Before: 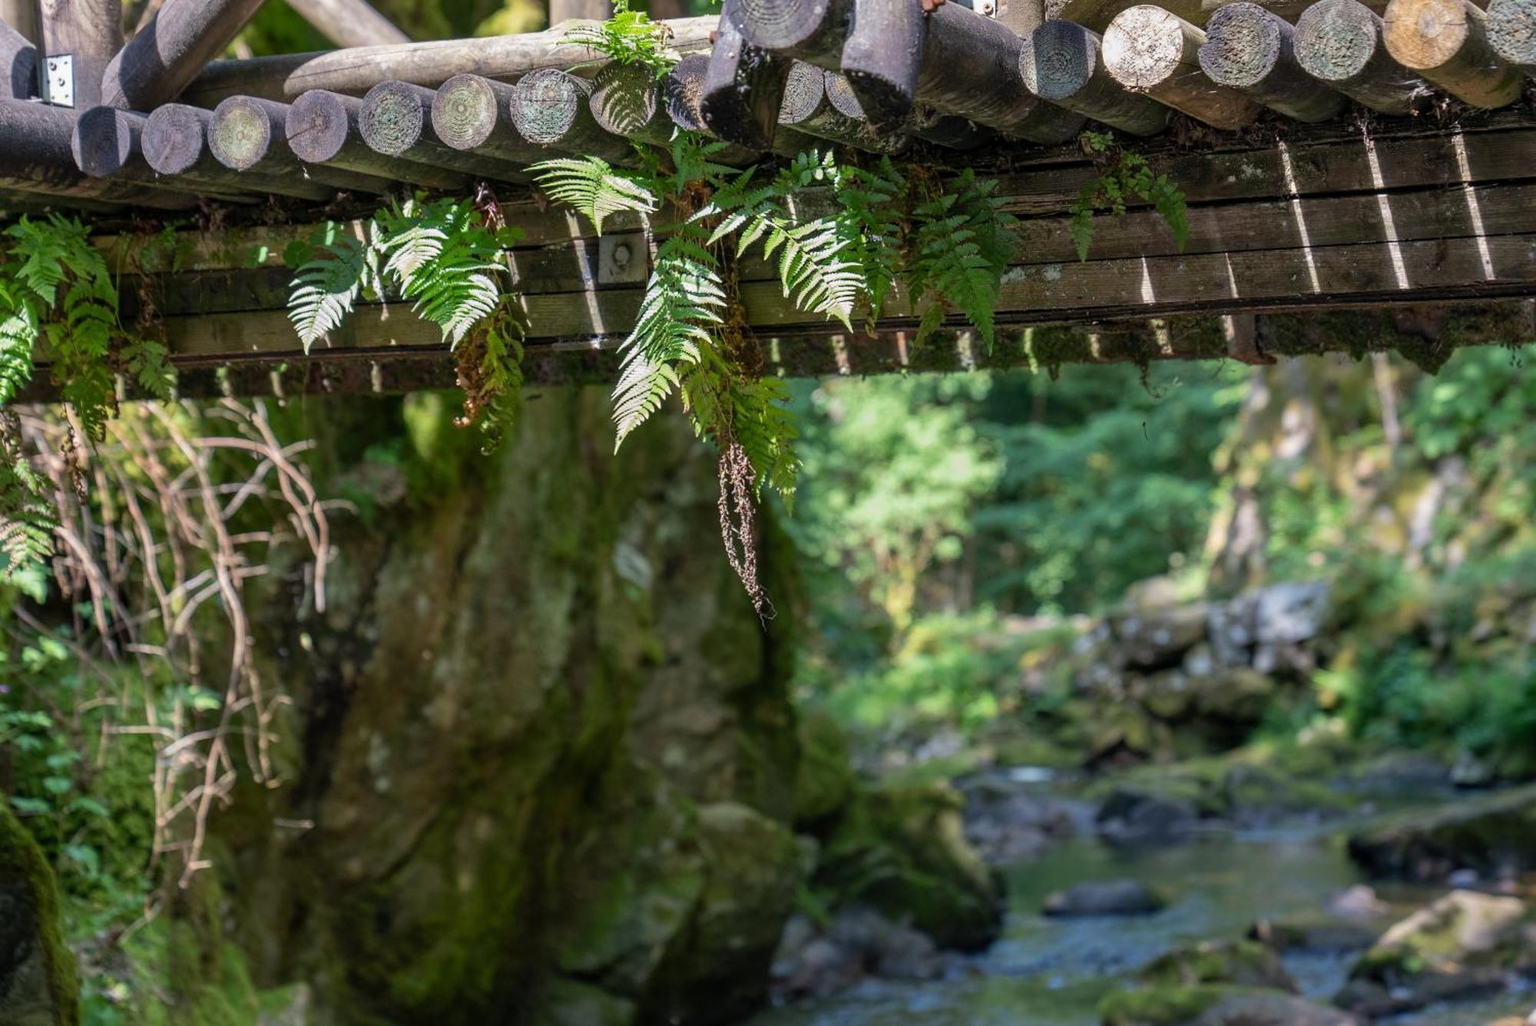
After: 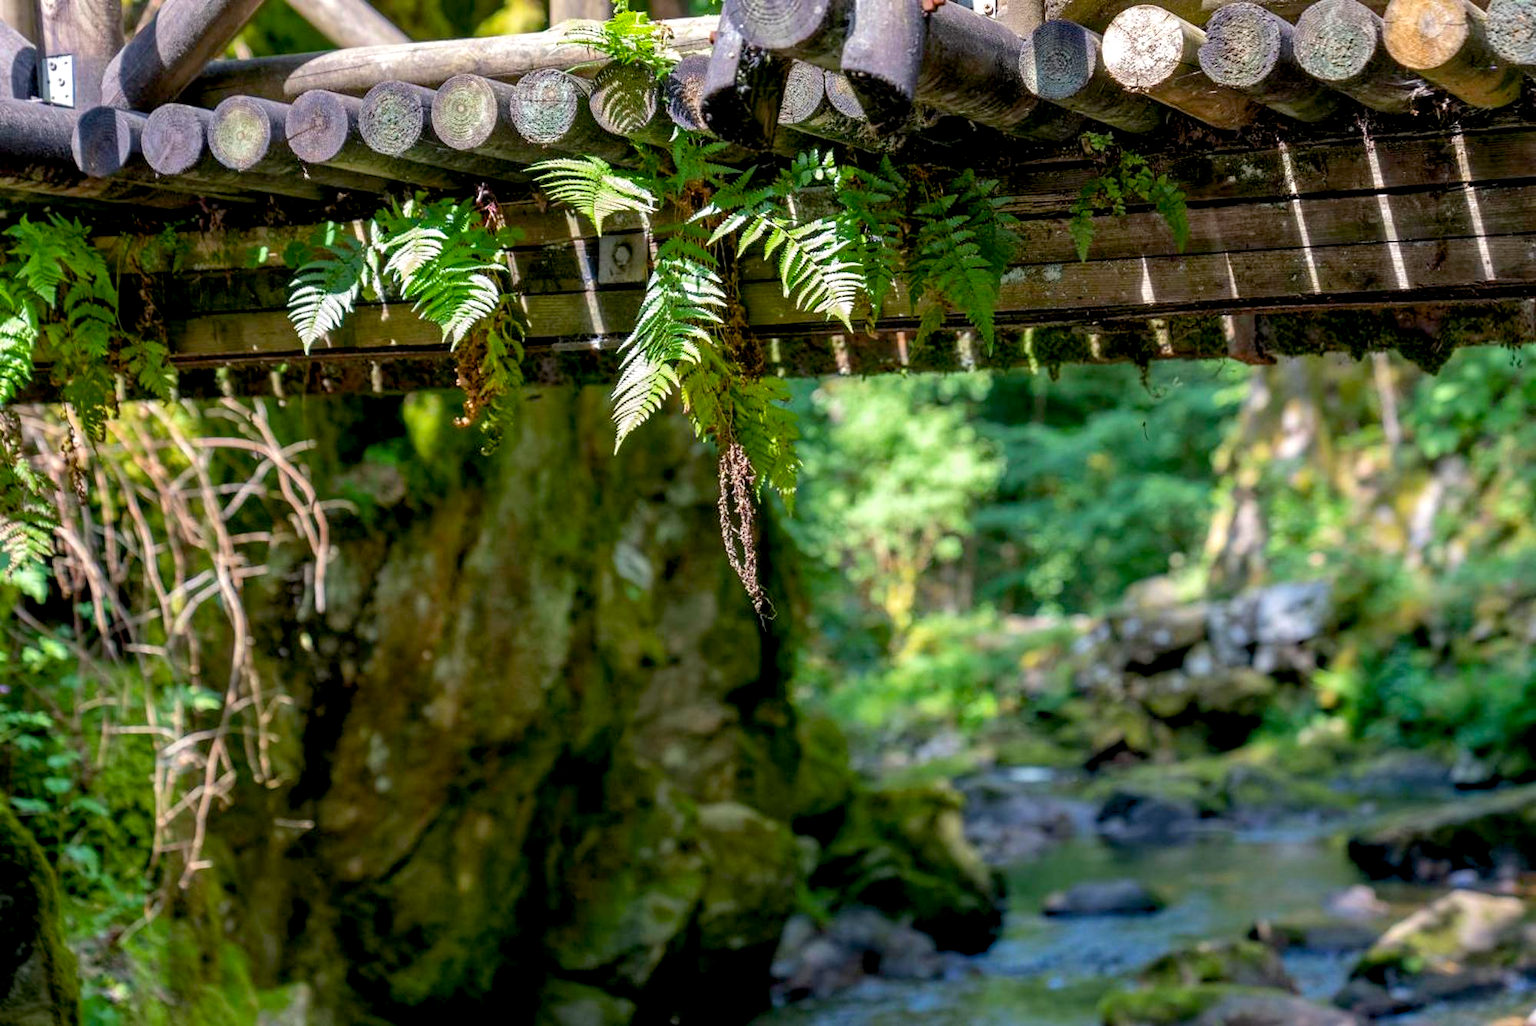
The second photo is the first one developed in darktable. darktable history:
color balance rgb: shadows lift › hue 87.73°, global offset › luminance -1.029%, perceptual saturation grading › global saturation 19.807%, perceptual brilliance grading › global brilliance 9.173%, perceptual brilliance grading › shadows 15.486%
